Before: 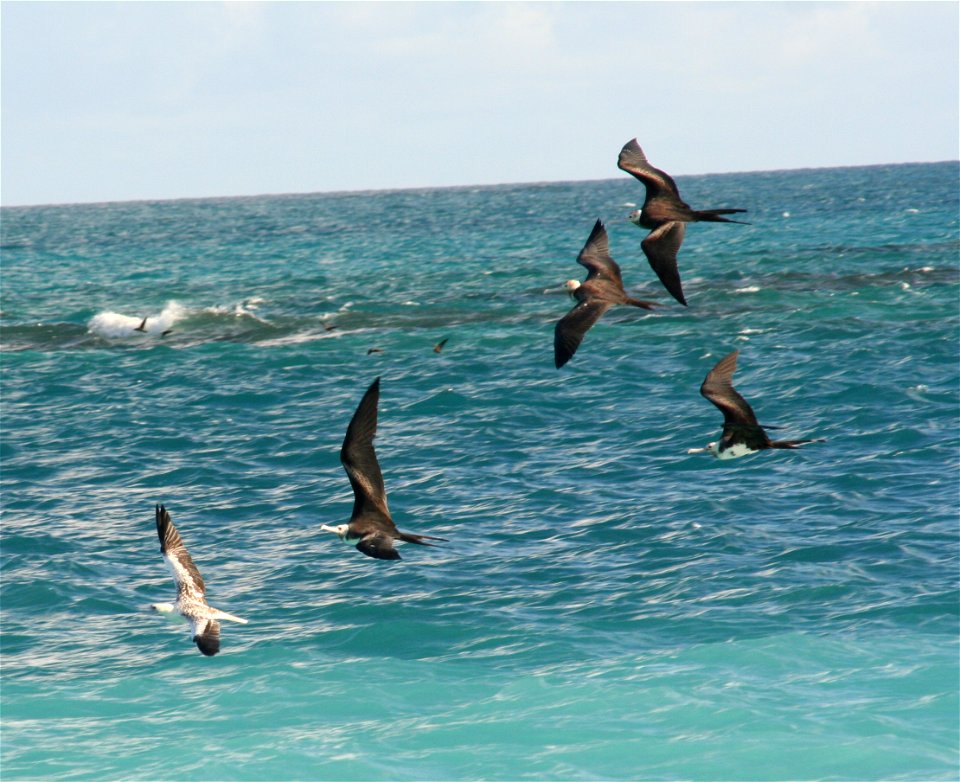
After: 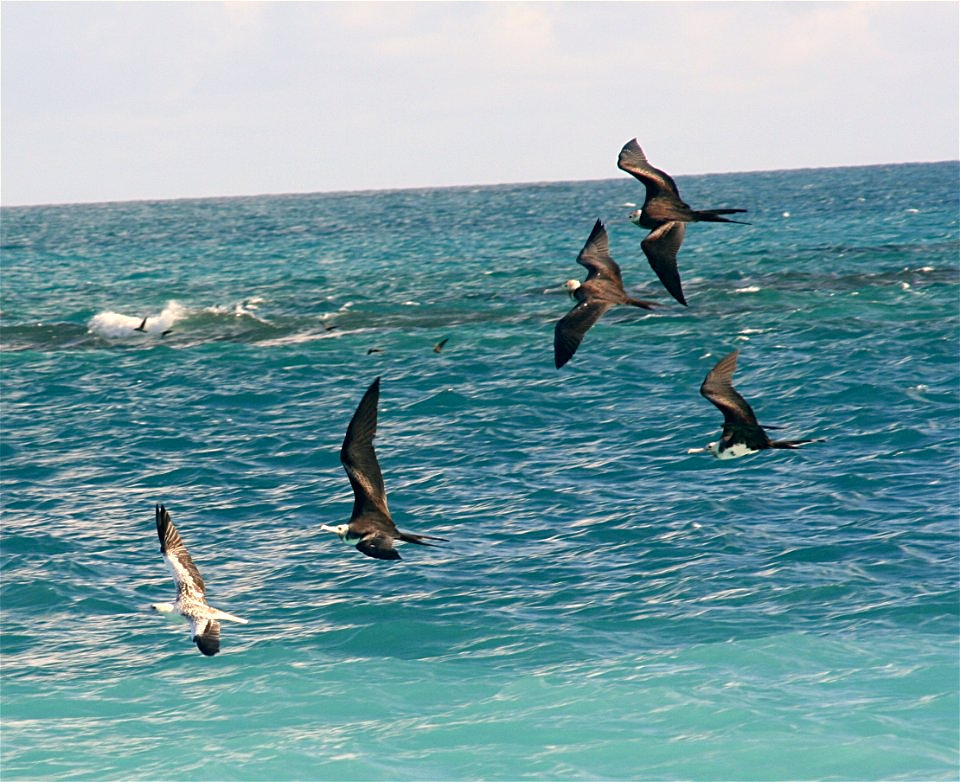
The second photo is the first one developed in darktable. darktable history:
sharpen: on, module defaults
color correction: highlights a* 5.38, highlights b* 5.3, shadows a* -4.26, shadows b* -5.11
